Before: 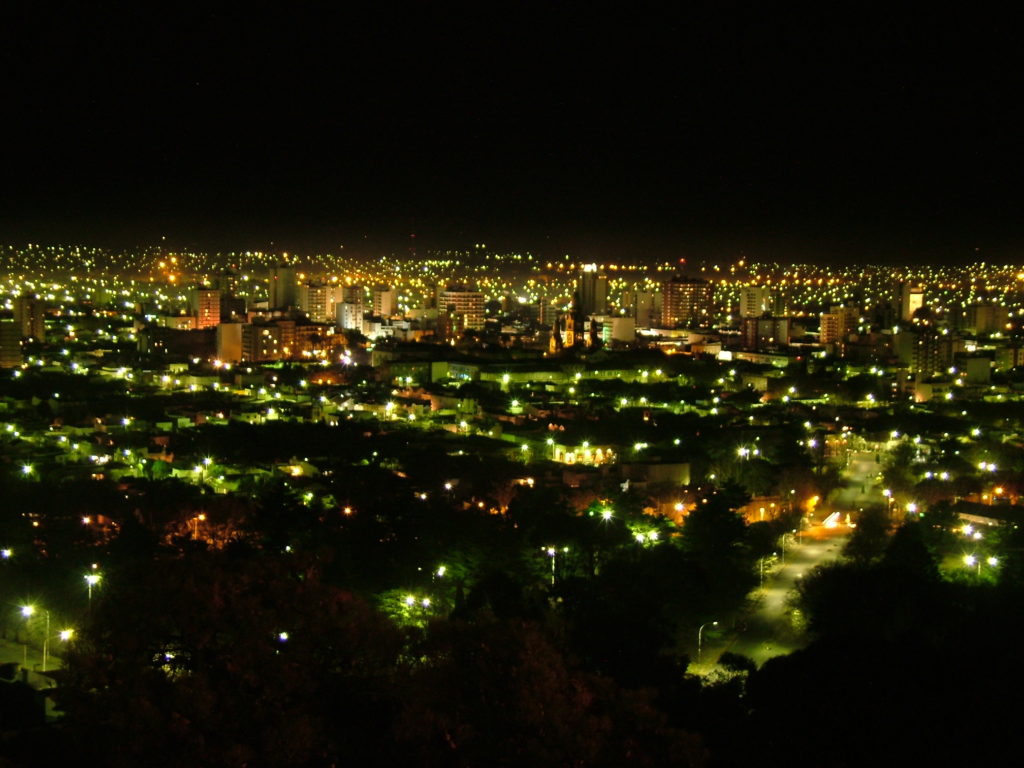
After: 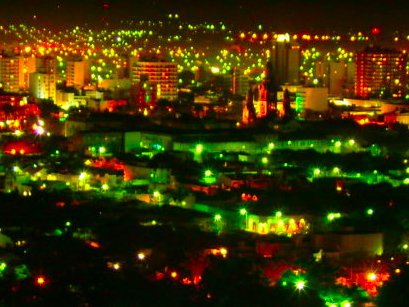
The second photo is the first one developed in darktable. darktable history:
color correction: saturation 3
crop: left 30%, top 30%, right 30%, bottom 30%
